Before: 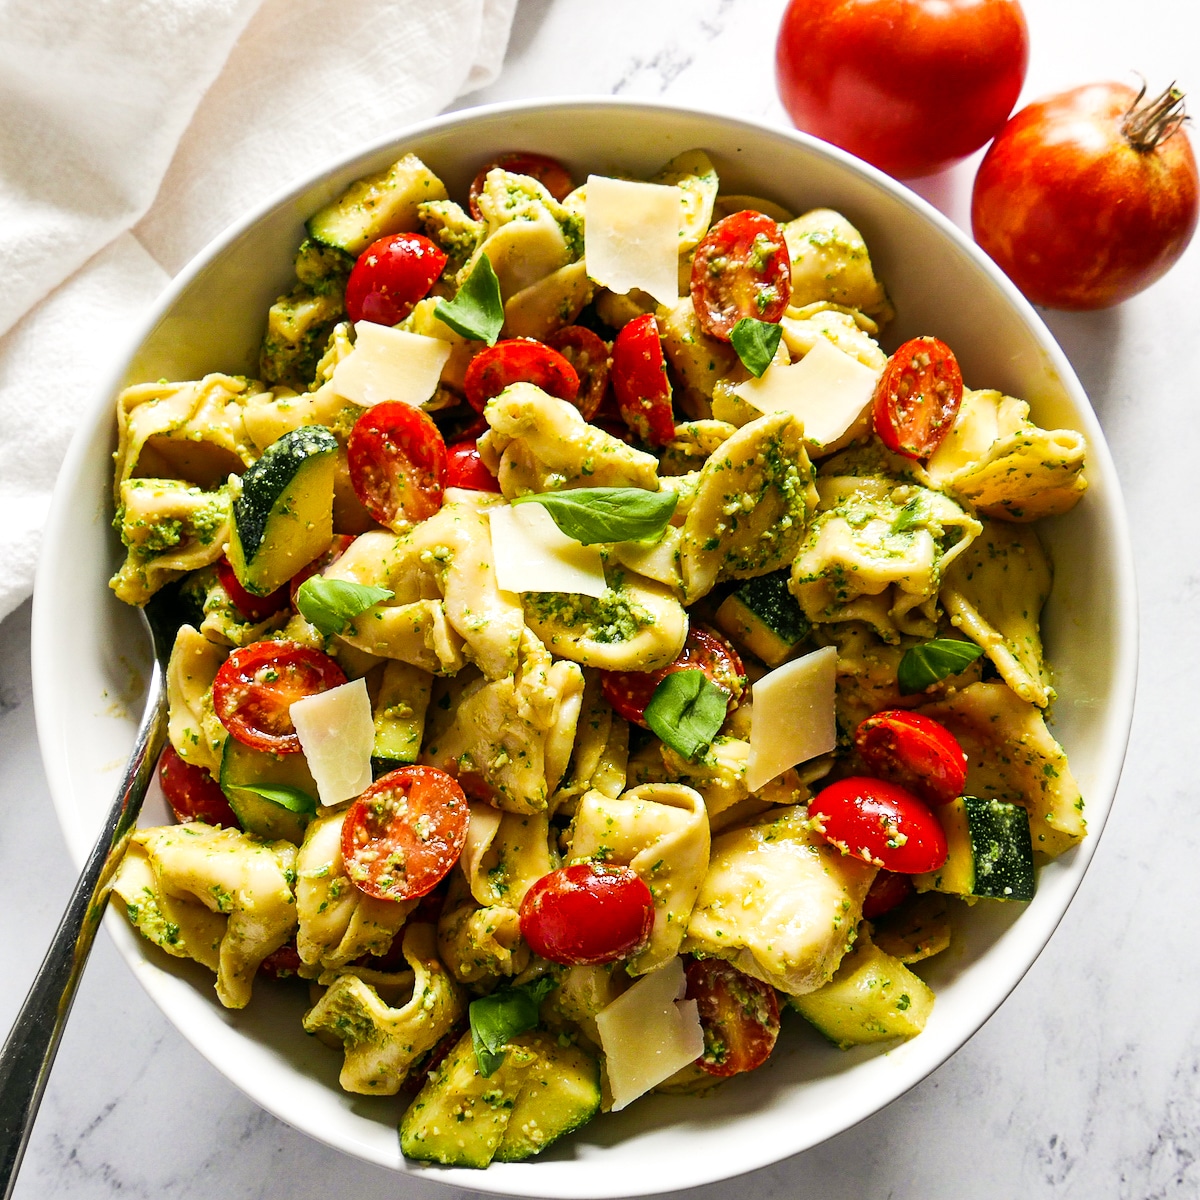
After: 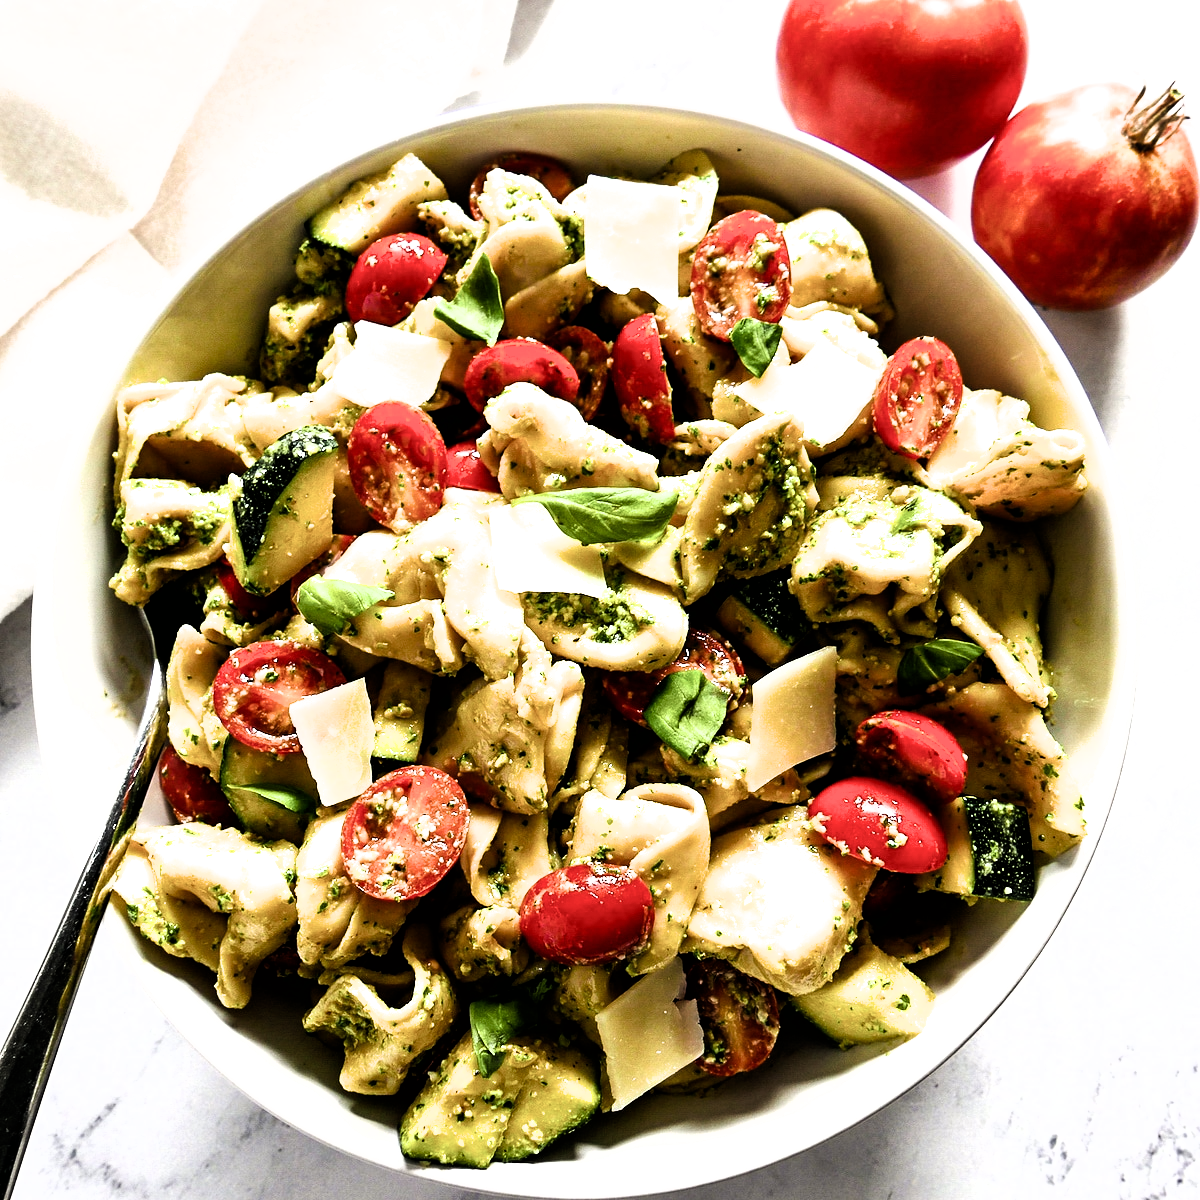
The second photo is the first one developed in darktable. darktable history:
filmic rgb: black relative exposure -8.22 EV, white relative exposure 2.2 EV, threshold 3.02 EV, hardness 7.19, latitude 86.18%, contrast 1.691, highlights saturation mix -3.86%, shadows ↔ highlights balance -2.05%, enable highlight reconstruction true
